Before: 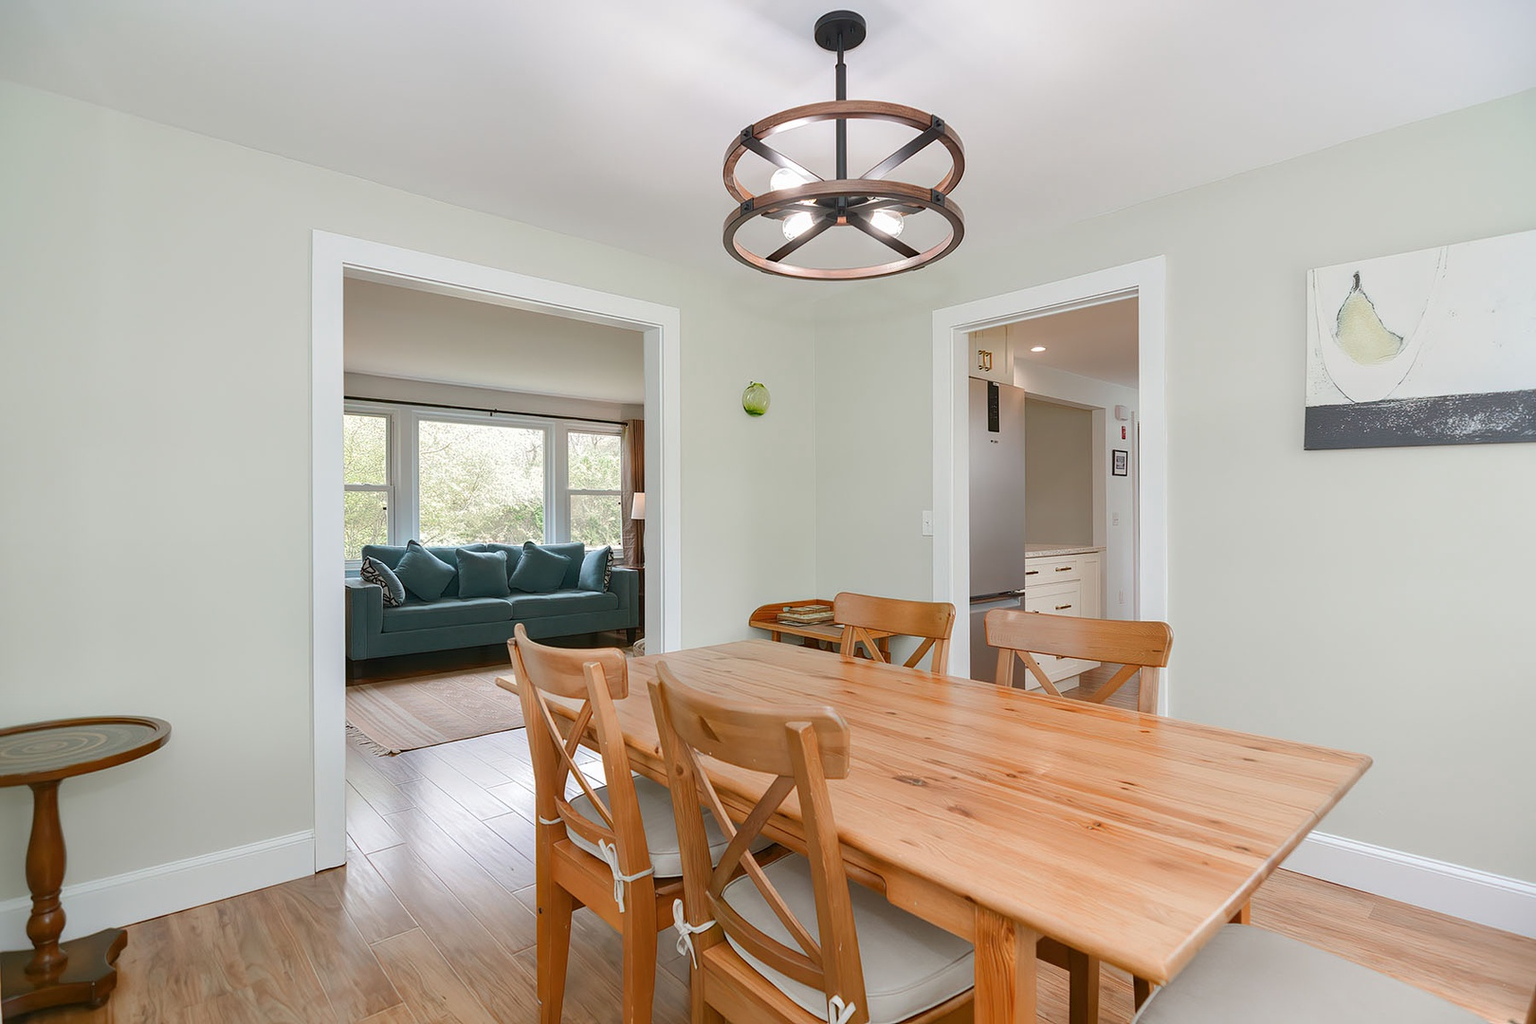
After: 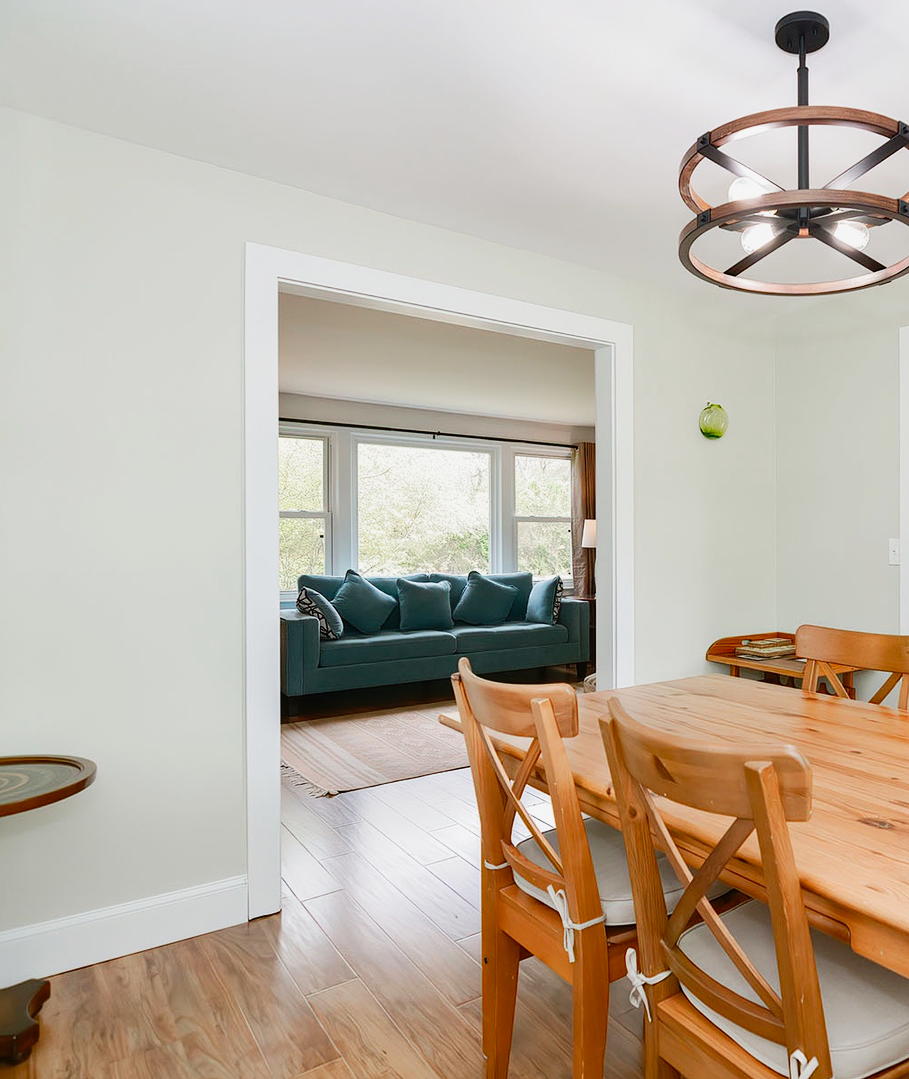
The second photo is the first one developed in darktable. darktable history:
crop: left 5.224%, right 38.281%
tone curve: curves: ch0 [(0, 0) (0.128, 0.068) (0.292, 0.274) (0.46, 0.482) (0.653, 0.717) (0.819, 0.869) (0.998, 0.969)]; ch1 [(0, 0) (0.384, 0.365) (0.463, 0.45) (0.486, 0.486) (0.503, 0.504) (0.517, 0.517) (0.549, 0.572) (0.583, 0.615) (0.672, 0.699) (0.774, 0.817) (1, 1)]; ch2 [(0, 0) (0.374, 0.344) (0.446, 0.443) (0.494, 0.5) (0.527, 0.529) (0.565, 0.591) (0.644, 0.682) (1, 1)], preserve colors none
